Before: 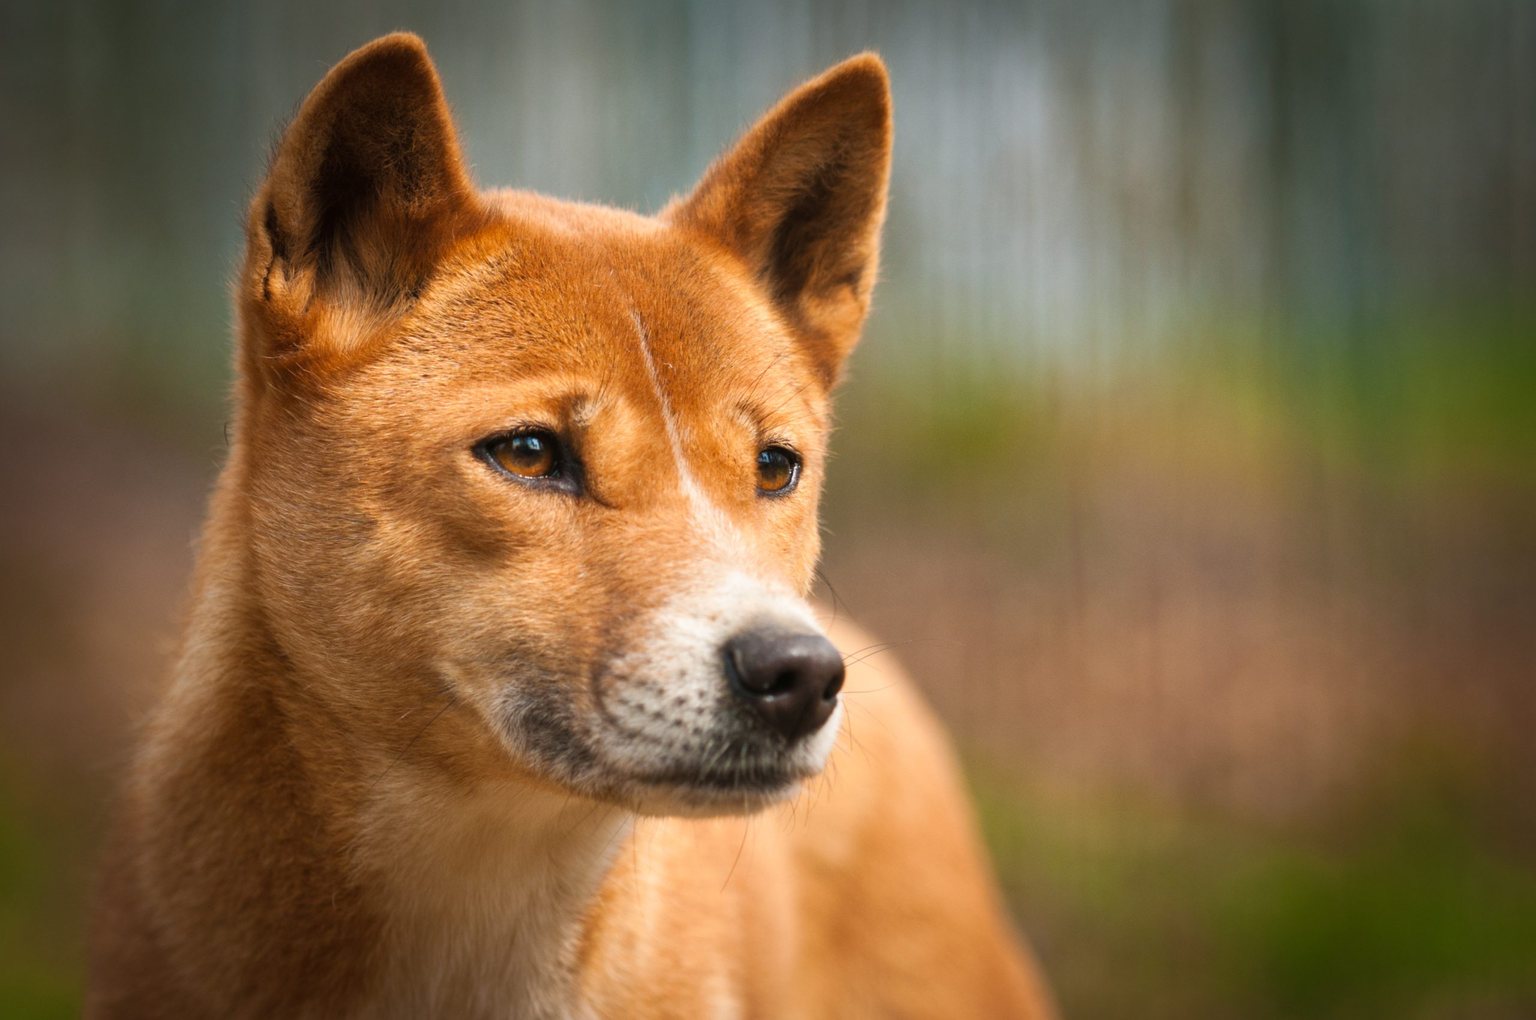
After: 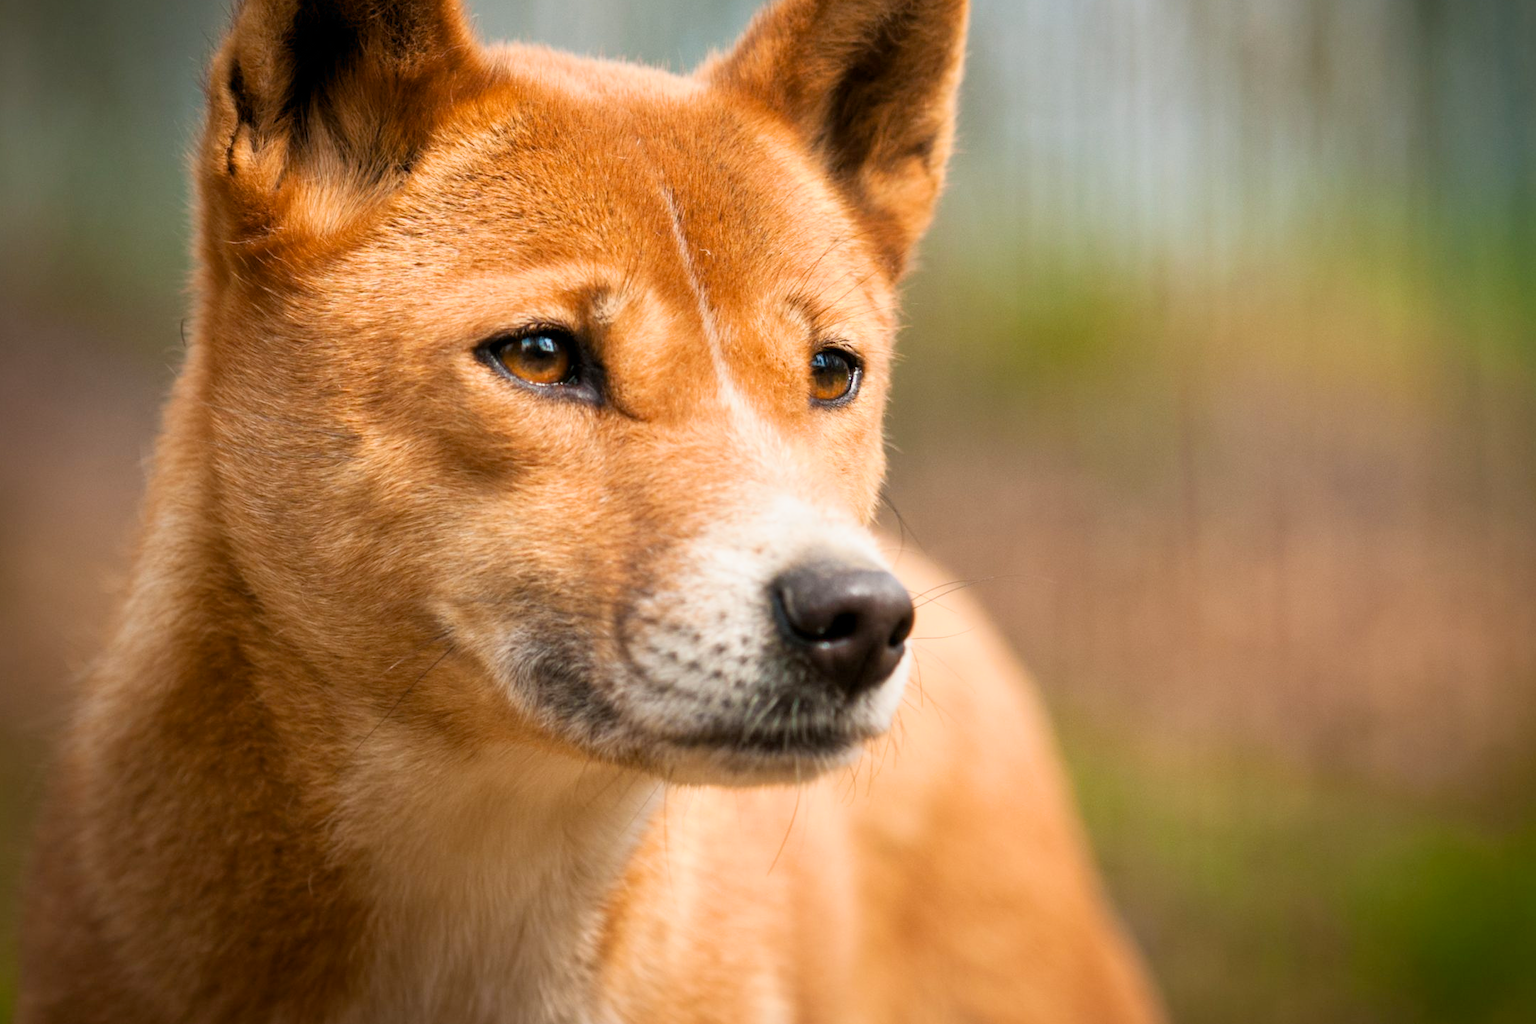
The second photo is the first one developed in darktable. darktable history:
crop and rotate: left 4.67%, top 15.03%, right 10.689%
exposure: black level correction 0.004, exposure 0.418 EV, compensate highlight preservation false
filmic rgb: black relative exposure -11.3 EV, white relative exposure 3.24 EV, hardness 6.79
